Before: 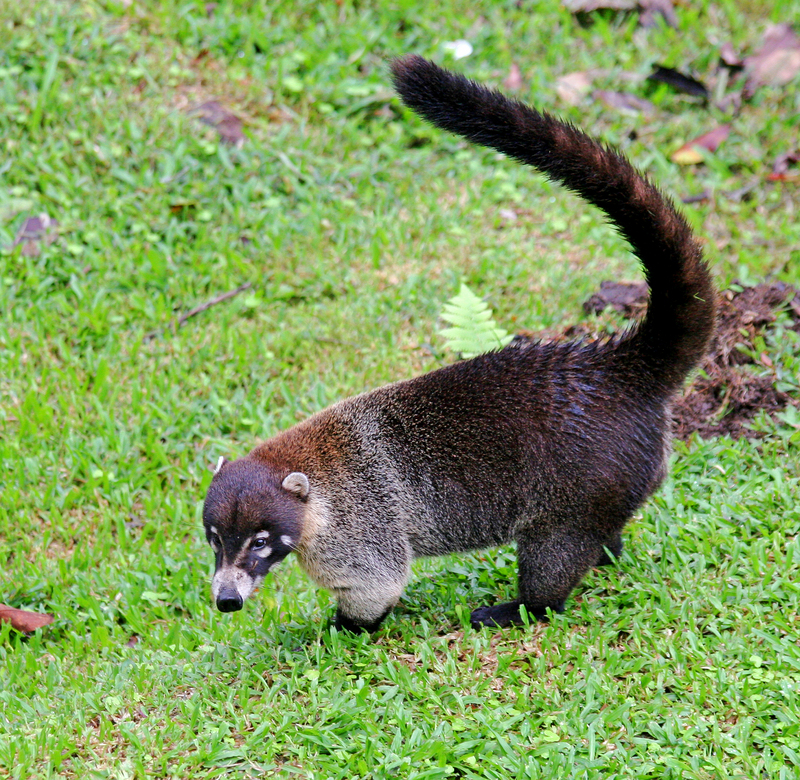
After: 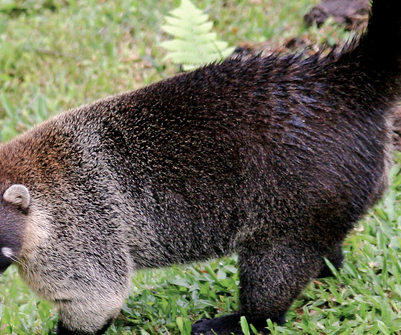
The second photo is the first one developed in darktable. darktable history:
crop: left 34.927%, top 36.958%, right 14.858%, bottom 19.97%
color correction: highlights a* 5.53, highlights b* 5.24, saturation 0.67
